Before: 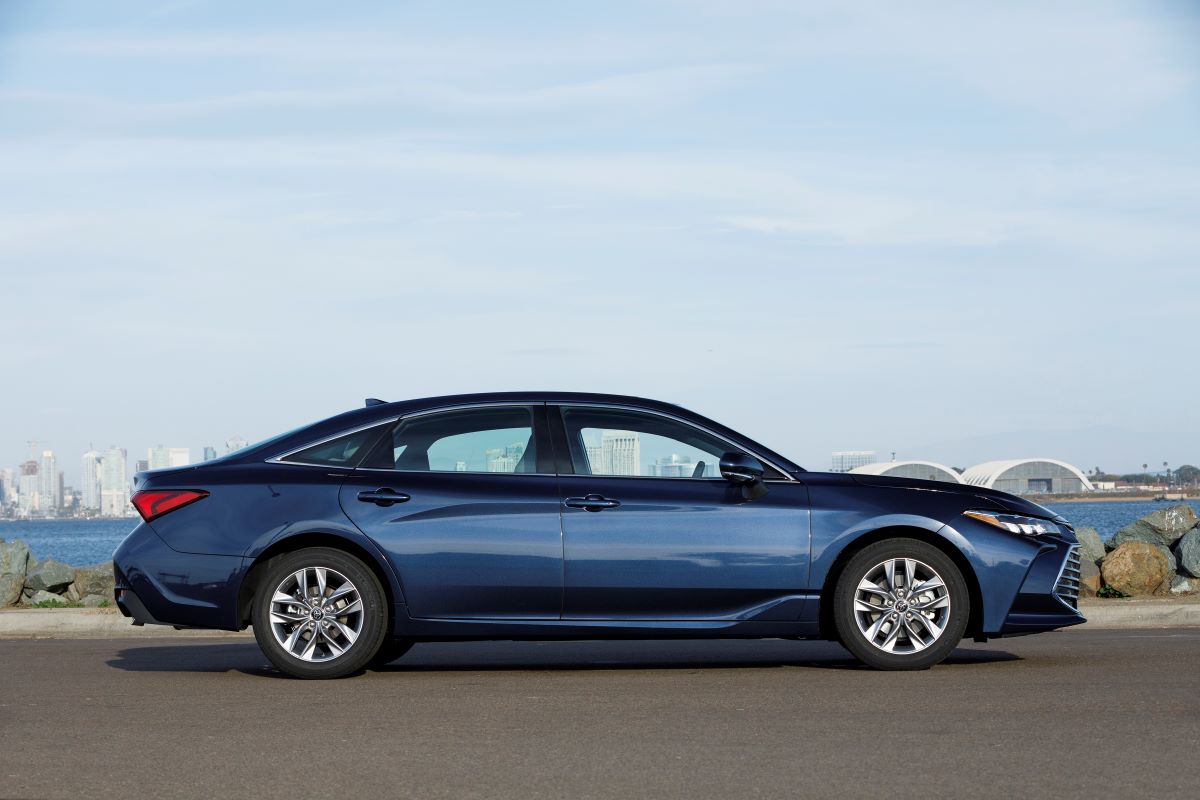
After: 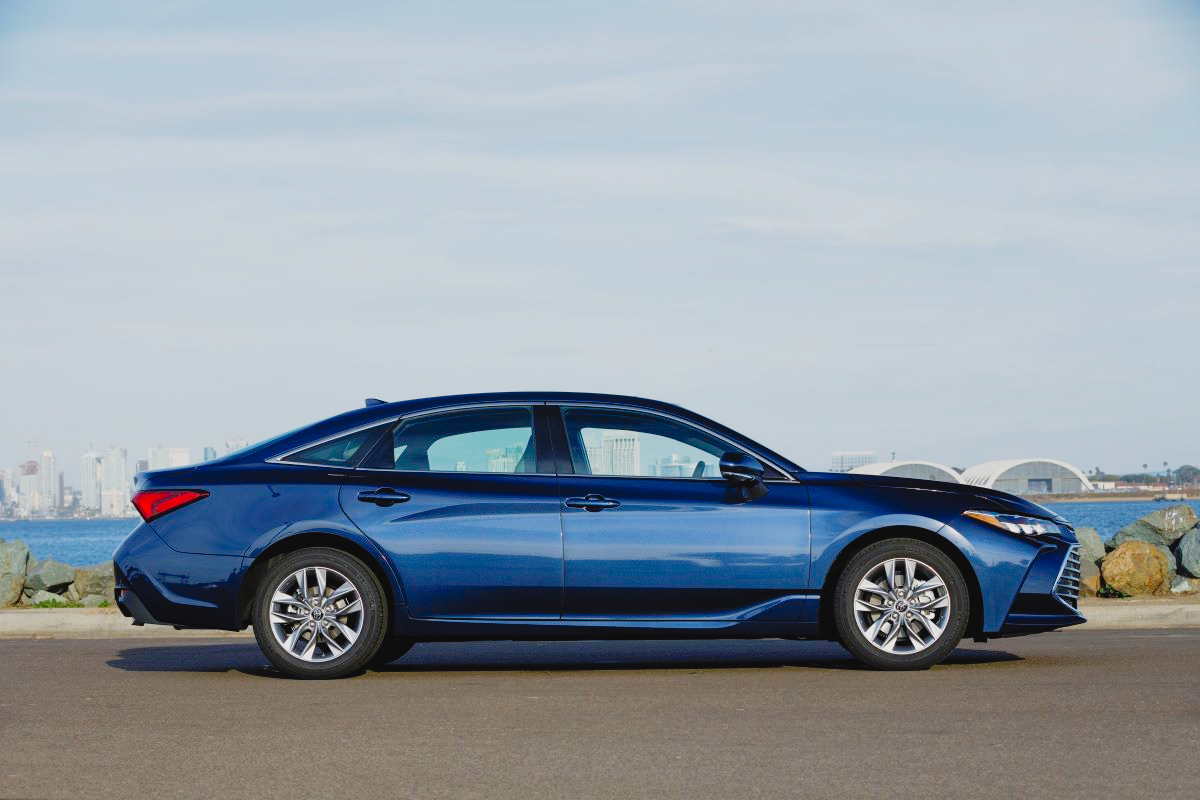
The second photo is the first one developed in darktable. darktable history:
color balance rgb: perceptual saturation grading › global saturation 19.414%, global vibrance 14.651%
tone curve: curves: ch0 [(0, 0.022) (0.114, 0.088) (0.282, 0.316) (0.446, 0.511) (0.613, 0.693) (0.786, 0.843) (0.999, 0.949)]; ch1 [(0, 0) (0.395, 0.343) (0.463, 0.427) (0.486, 0.474) (0.503, 0.5) (0.535, 0.522) (0.555, 0.566) (0.594, 0.614) (0.755, 0.793) (1, 1)]; ch2 [(0, 0) (0.369, 0.388) (0.449, 0.431) (0.501, 0.5) (0.528, 0.517) (0.561, 0.59) (0.612, 0.646) (0.697, 0.721) (1, 1)], preserve colors none
shadows and highlights: on, module defaults
